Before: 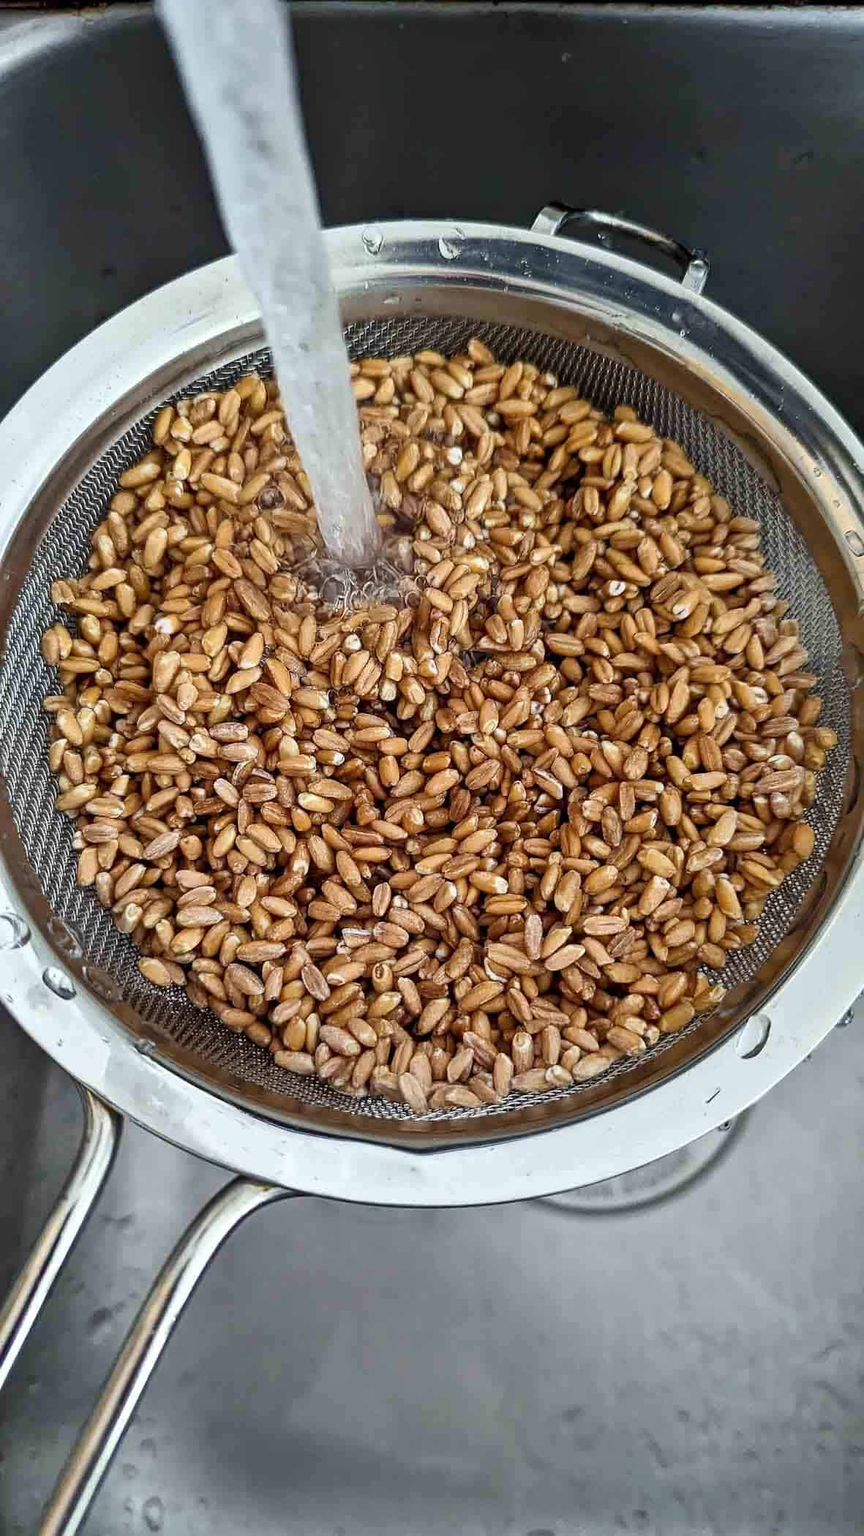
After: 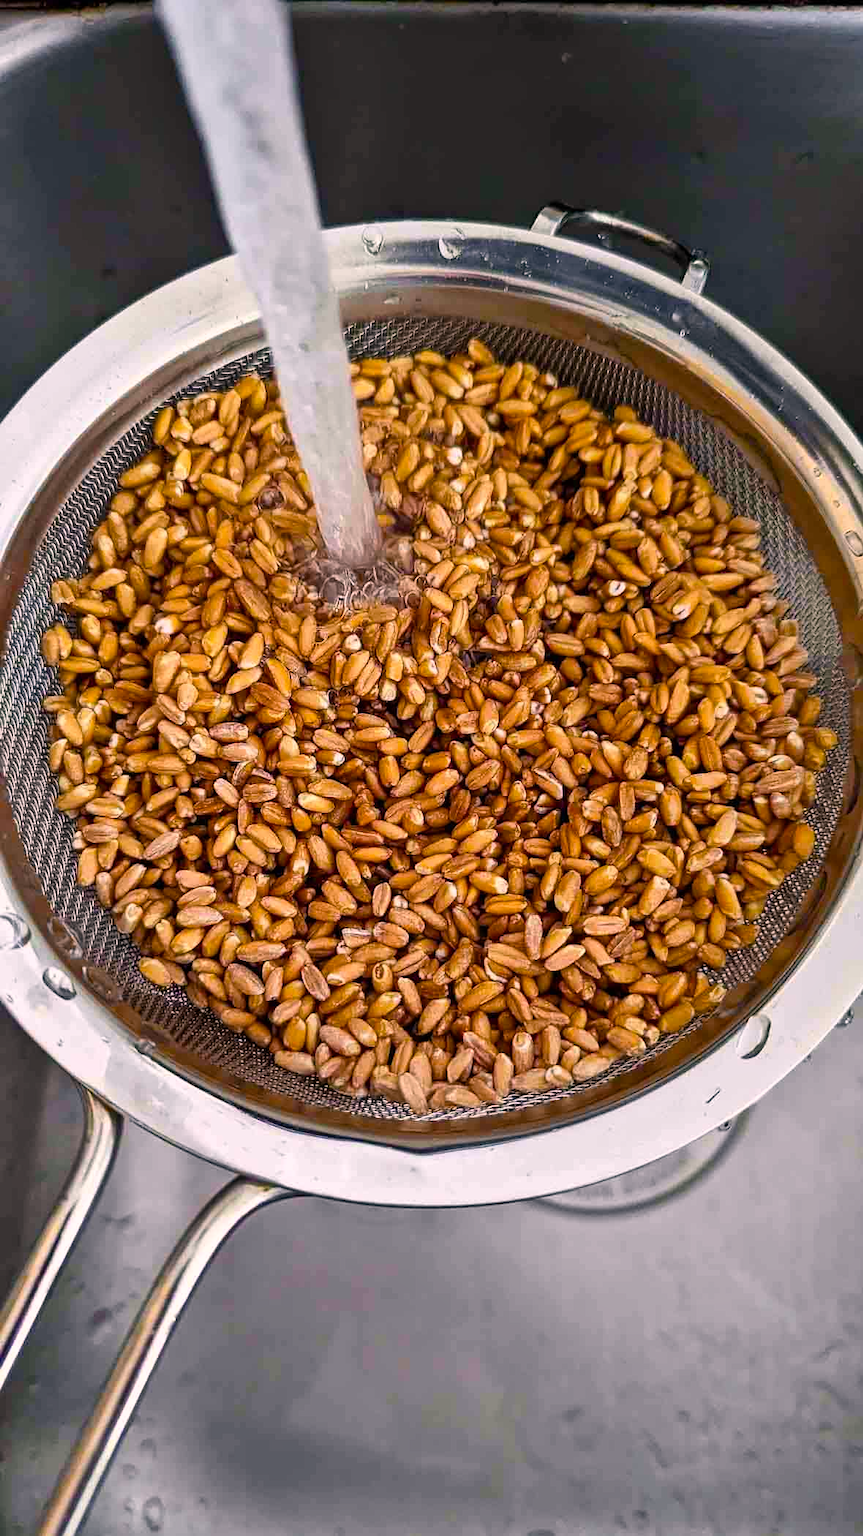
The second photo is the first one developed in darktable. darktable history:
tone equalizer: on, module defaults
color balance rgb: linear chroma grading › global chroma 10%, perceptual saturation grading › global saturation 30%, global vibrance 10%
color correction: highlights a* 12.23, highlights b* 5.41
